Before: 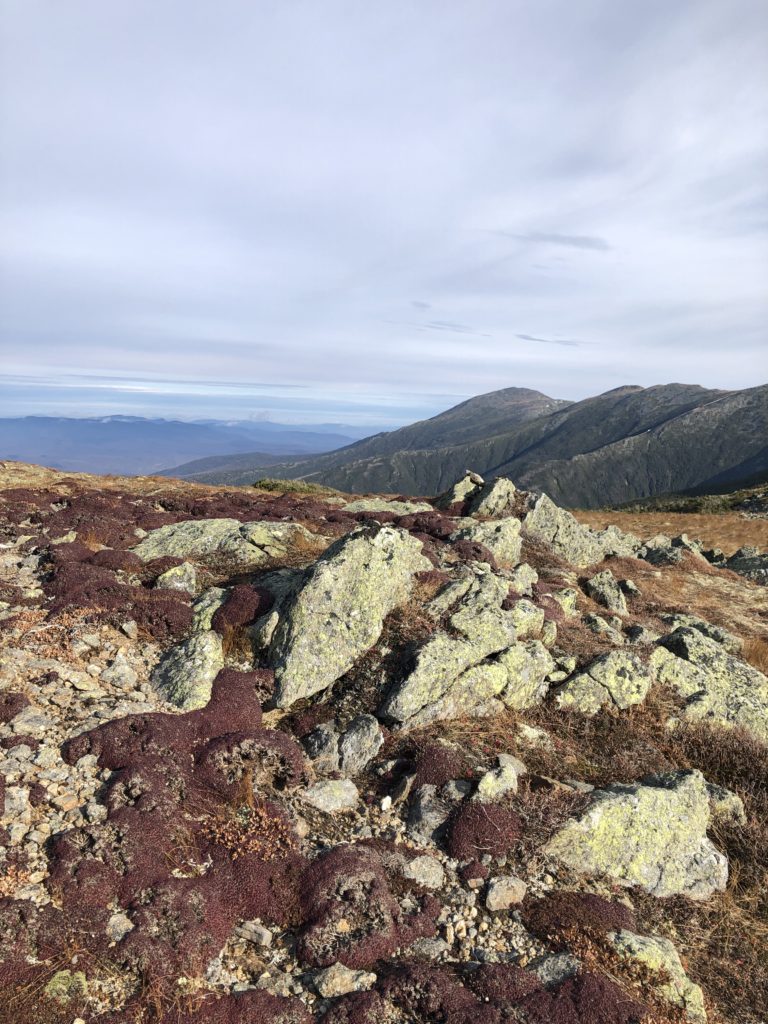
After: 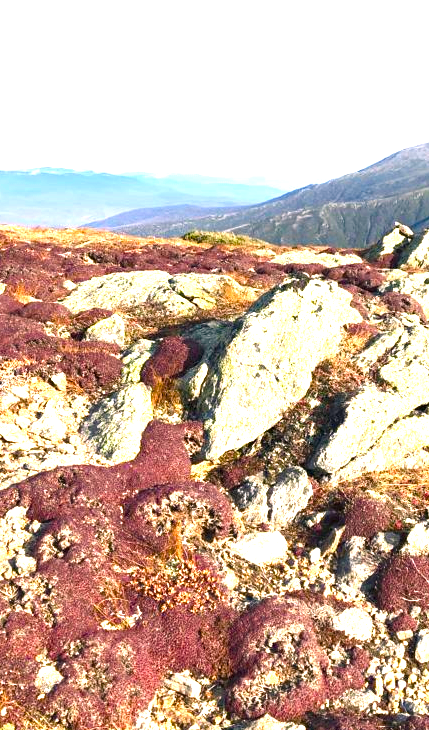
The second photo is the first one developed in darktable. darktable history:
crop: left 9.297%, top 24.223%, right 34.842%, bottom 4.405%
color balance rgb: highlights gain › chroma 2.077%, highlights gain › hue 45.68°, linear chroma grading › global chroma 9.977%, perceptual saturation grading › global saturation 15.666%, perceptual saturation grading › highlights -19.296%, perceptual saturation grading › shadows 20.504%, perceptual brilliance grading › highlights 11.434%, global vibrance 20%
exposure: black level correction 0, exposure 1.373 EV, compensate exposure bias true, compensate highlight preservation false
